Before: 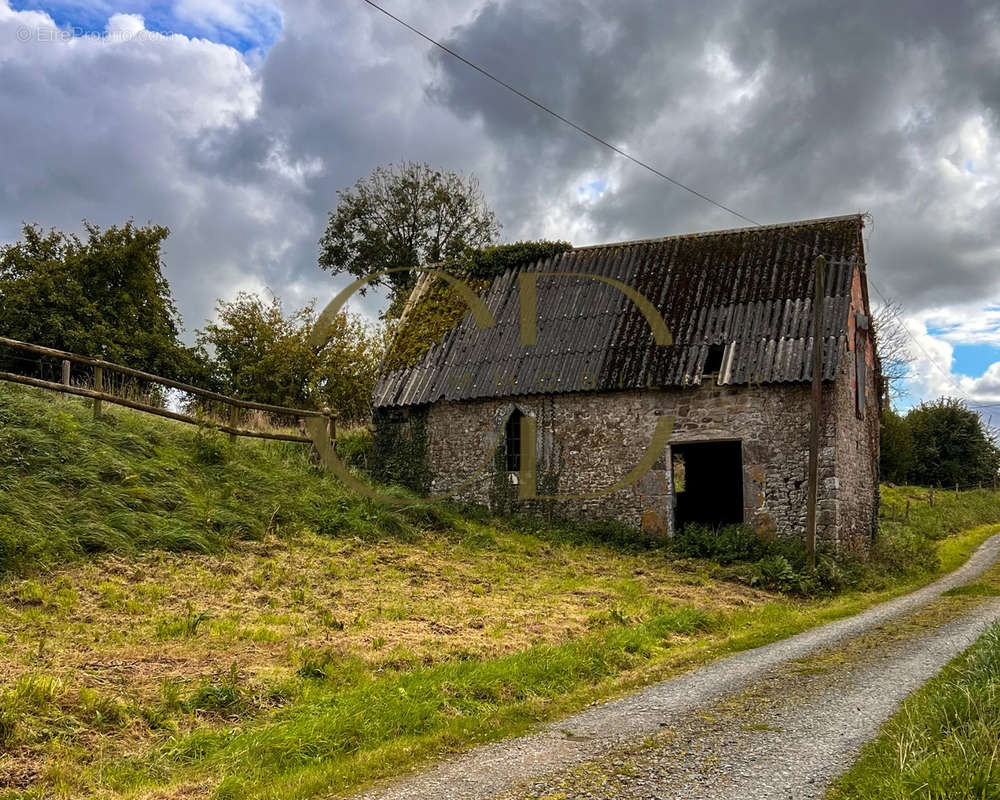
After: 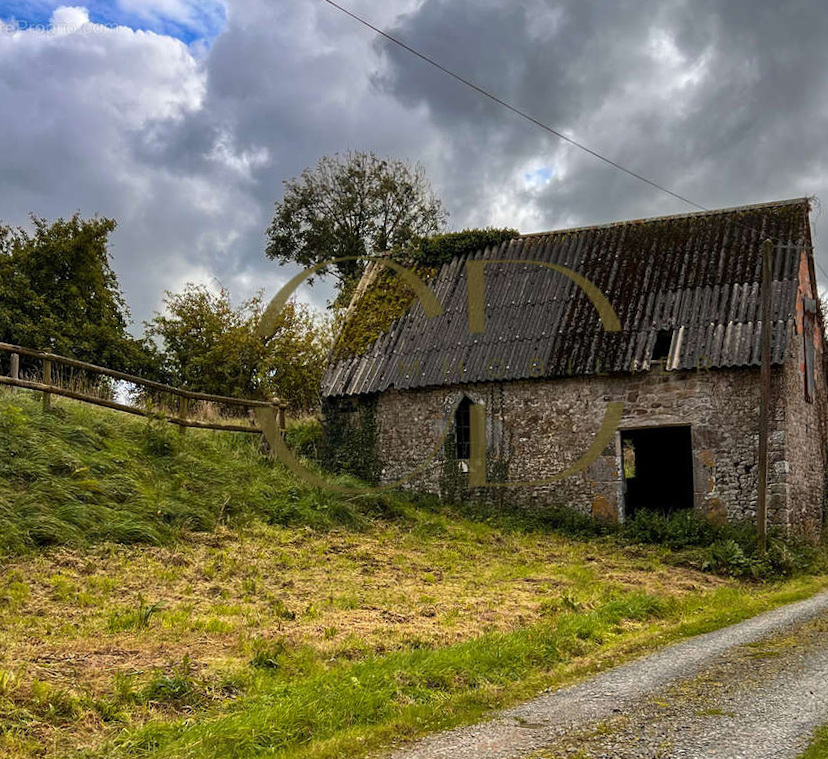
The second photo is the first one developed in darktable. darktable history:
crop and rotate: angle 0.718°, left 4.466%, top 0.86%, right 11.443%, bottom 2.663%
